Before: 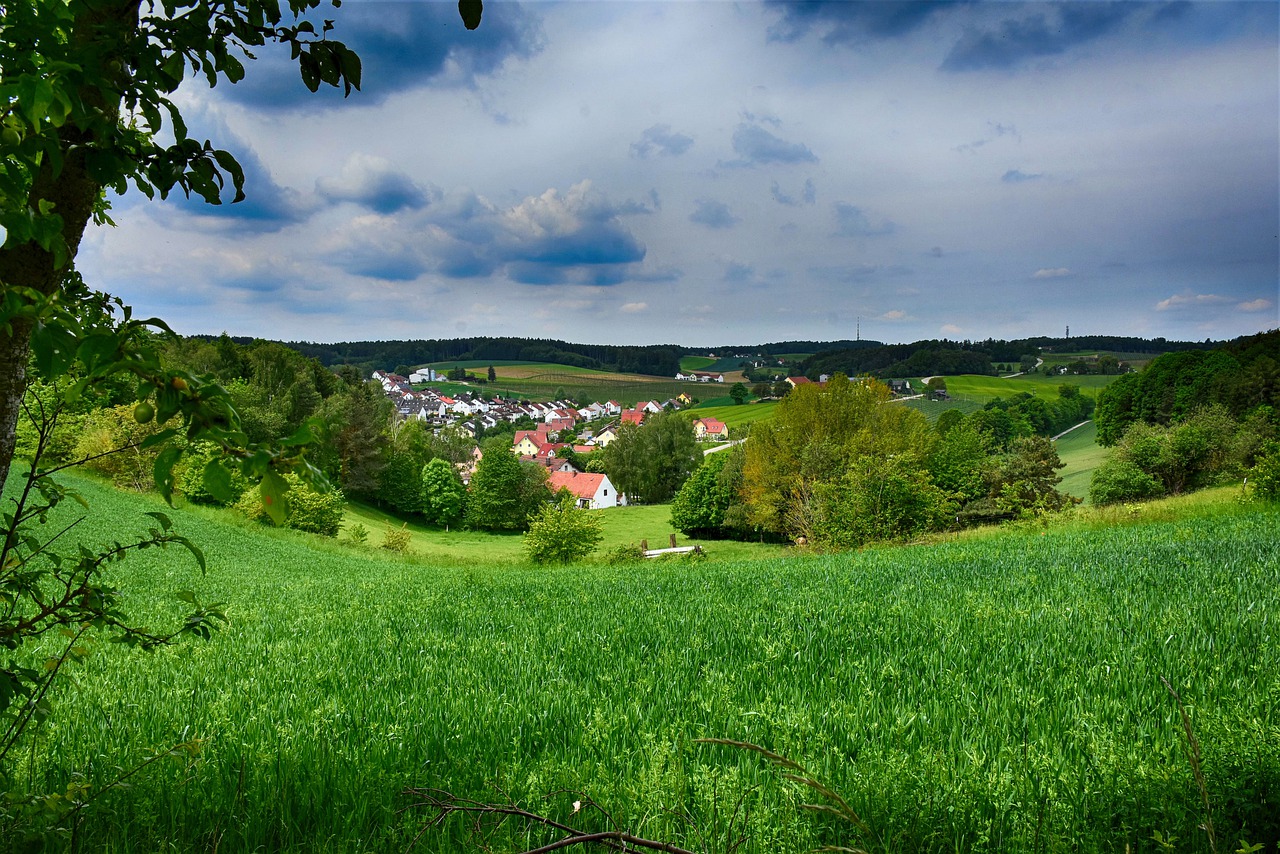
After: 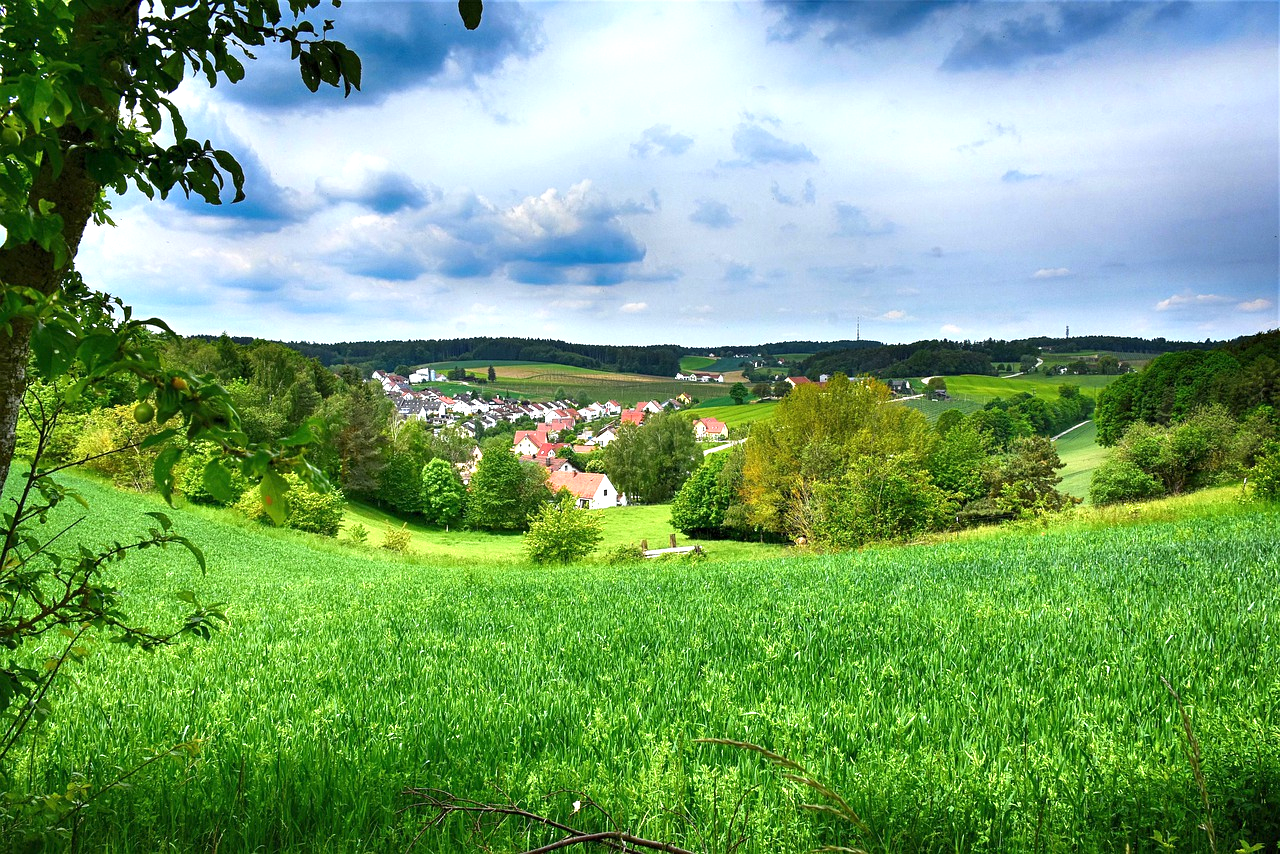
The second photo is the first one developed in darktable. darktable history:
shadows and highlights: shadows 12, white point adjustment 1.2, highlights -0.36, soften with gaussian
exposure: exposure 0.95 EV, compensate highlight preservation false
white balance: emerald 1
